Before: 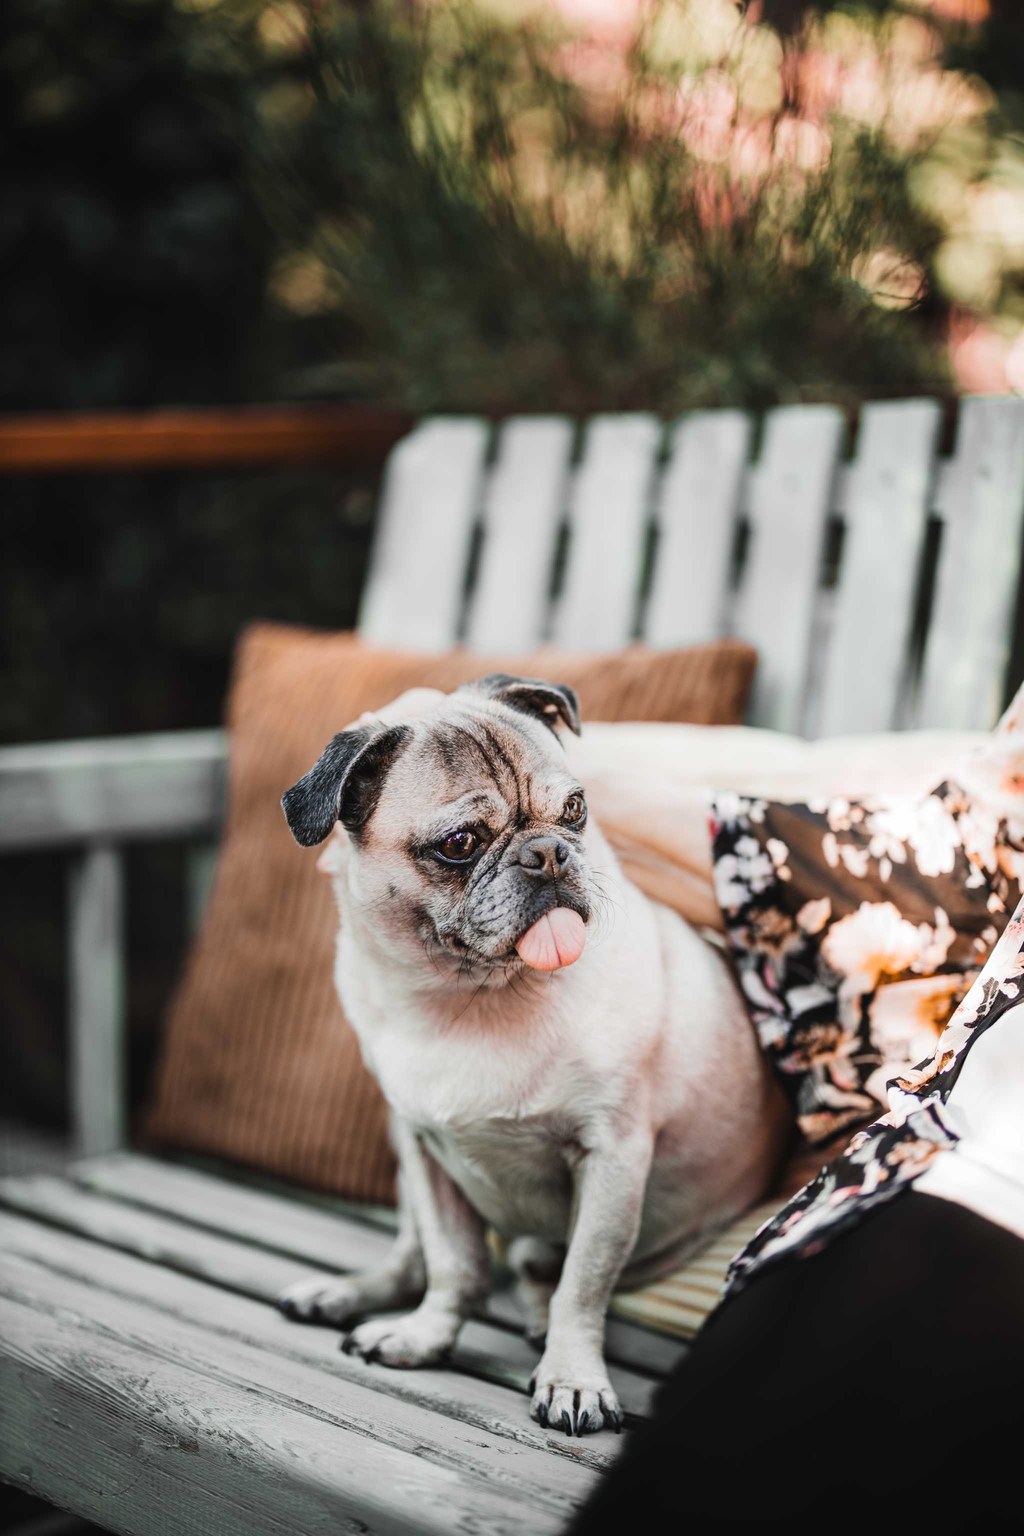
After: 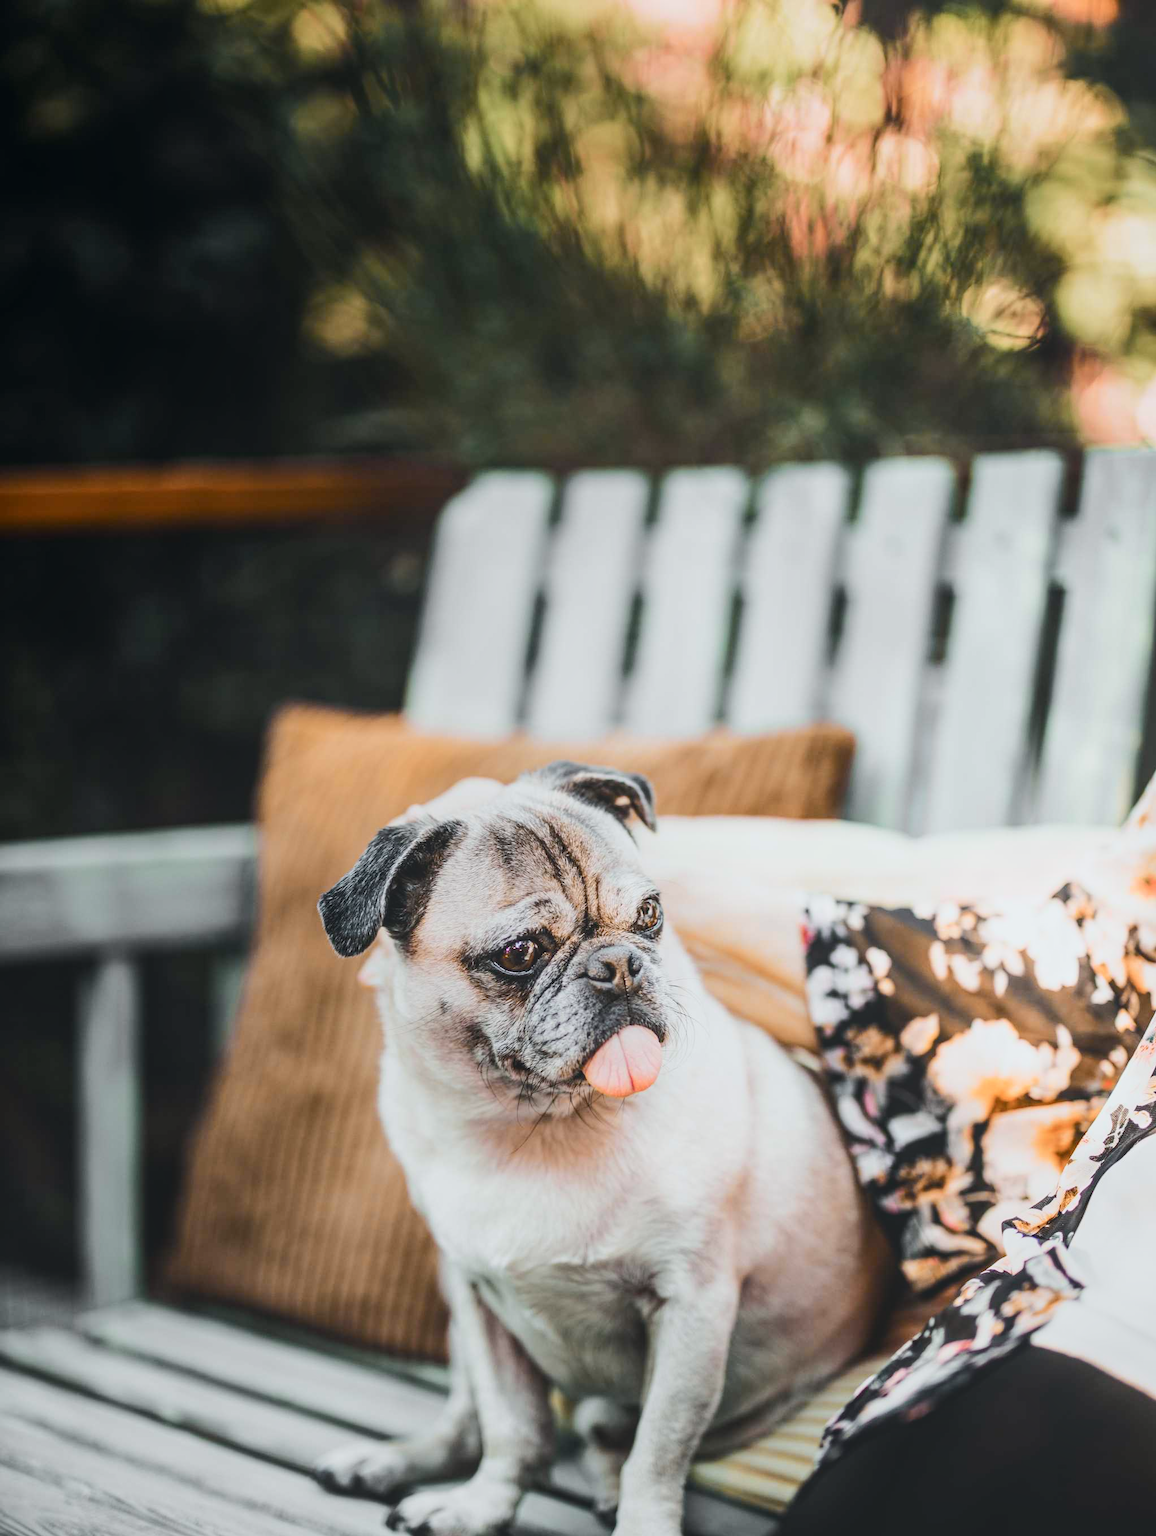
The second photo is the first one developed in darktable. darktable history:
local contrast: highlights 48%, shadows 0%, detail 100%
crop and rotate: top 0%, bottom 11.49%
tone curve: curves: ch0 [(0, 0) (0.035, 0.017) (0.131, 0.108) (0.279, 0.279) (0.476, 0.554) (0.617, 0.693) (0.704, 0.77) (0.801, 0.854) (0.895, 0.927) (1, 0.976)]; ch1 [(0, 0) (0.318, 0.278) (0.444, 0.427) (0.493, 0.488) (0.508, 0.502) (0.534, 0.526) (0.562, 0.555) (0.645, 0.648) (0.746, 0.764) (1, 1)]; ch2 [(0, 0) (0.316, 0.292) (0.381, 0.37) (0.423, 0.448) (0.476, 0.482) (0.502, 0.495) (0.522, 0.518) (0.533, 0.532) (0.593, 0.622) (0.634, 0.663) (0.7, 0.7) (0.861, 0.808) (1, 0.951)], color space Lab, independent channels, preserve colors none
